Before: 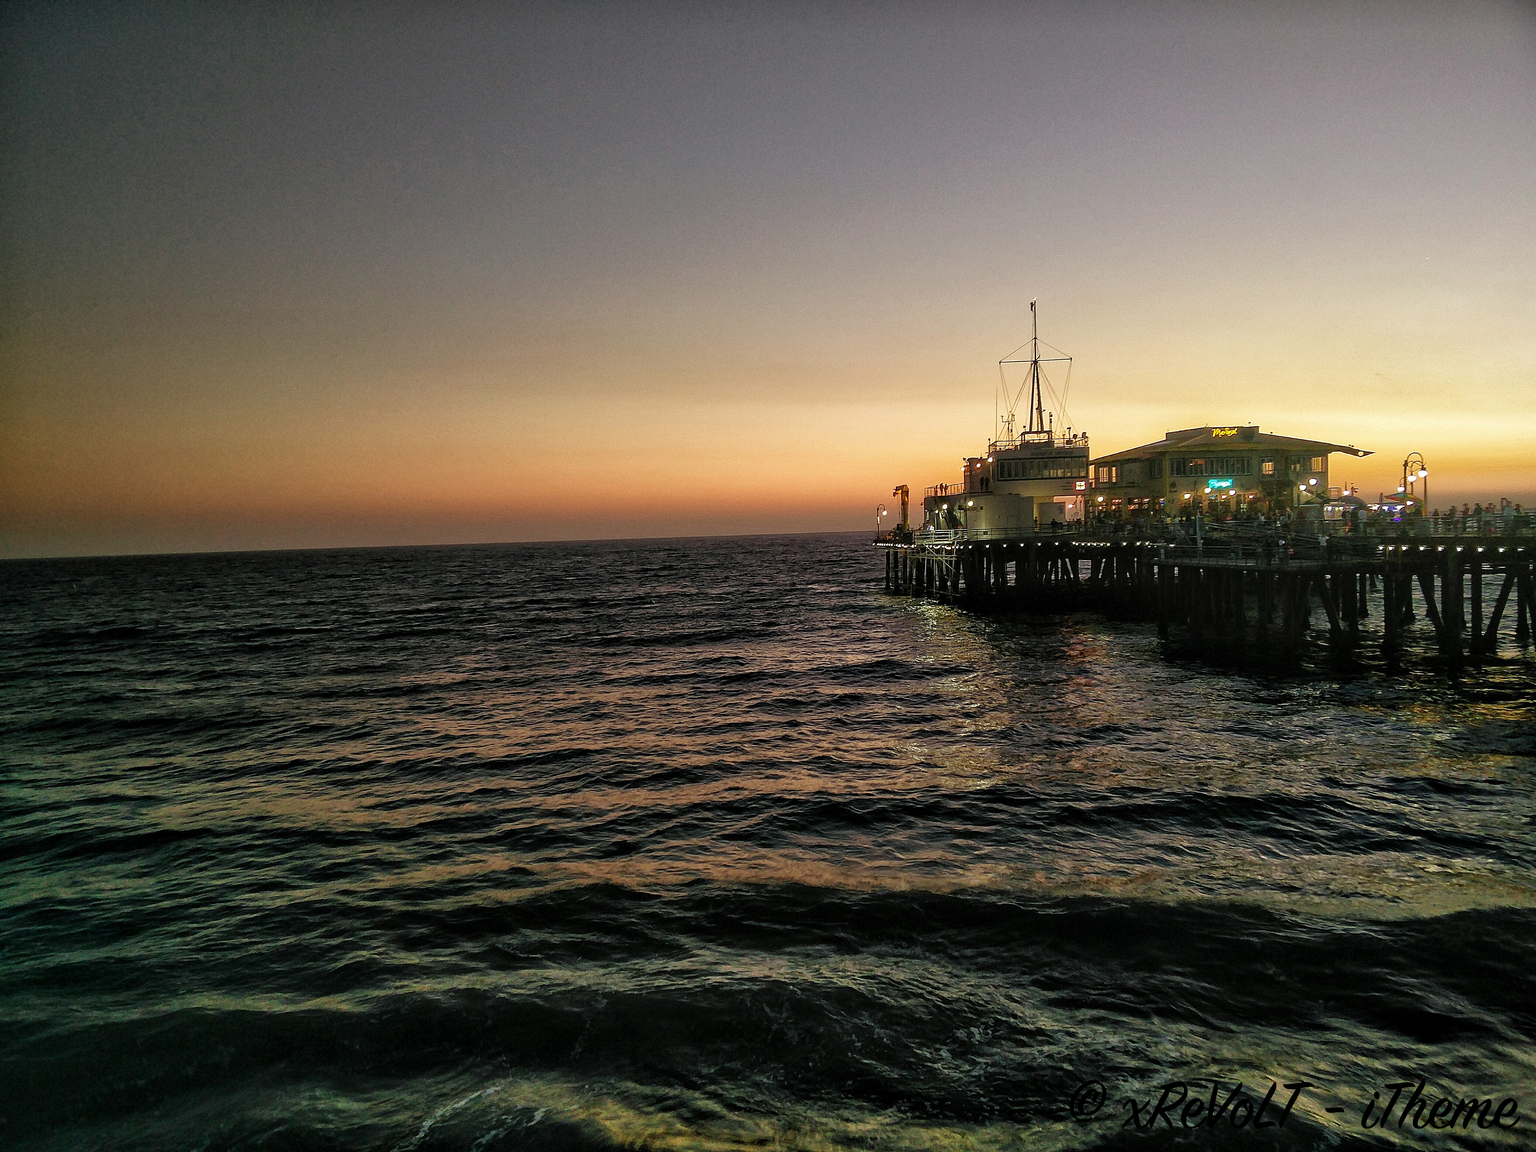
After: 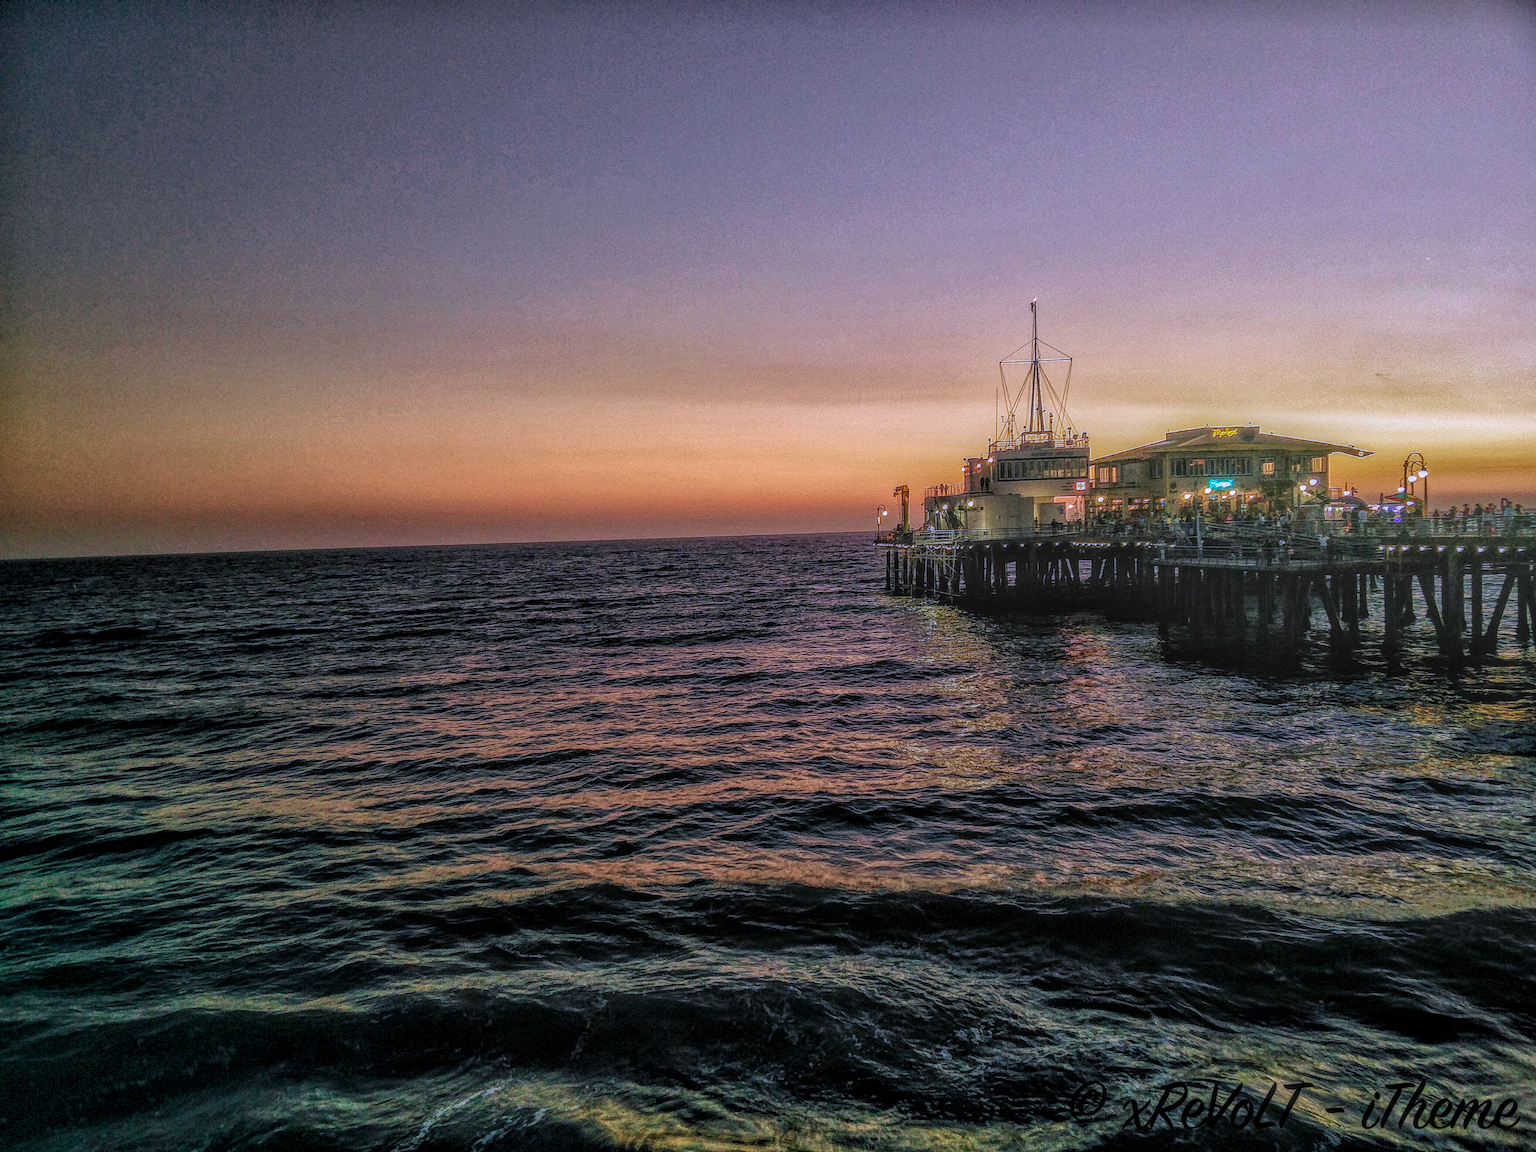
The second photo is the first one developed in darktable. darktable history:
velvia: on, module defaults
shadows and highlights: shadows 12, white point adjustment 1.2, soften with gaussian
white balance: red 1.05, blue 1.072
local contrast: highlights 0%, shadows 0%, detail 200%, midtone range 0.25
color calibration: illuminant as shot in camera, x 0.37, y 0.382, temperature 4313.32 K
